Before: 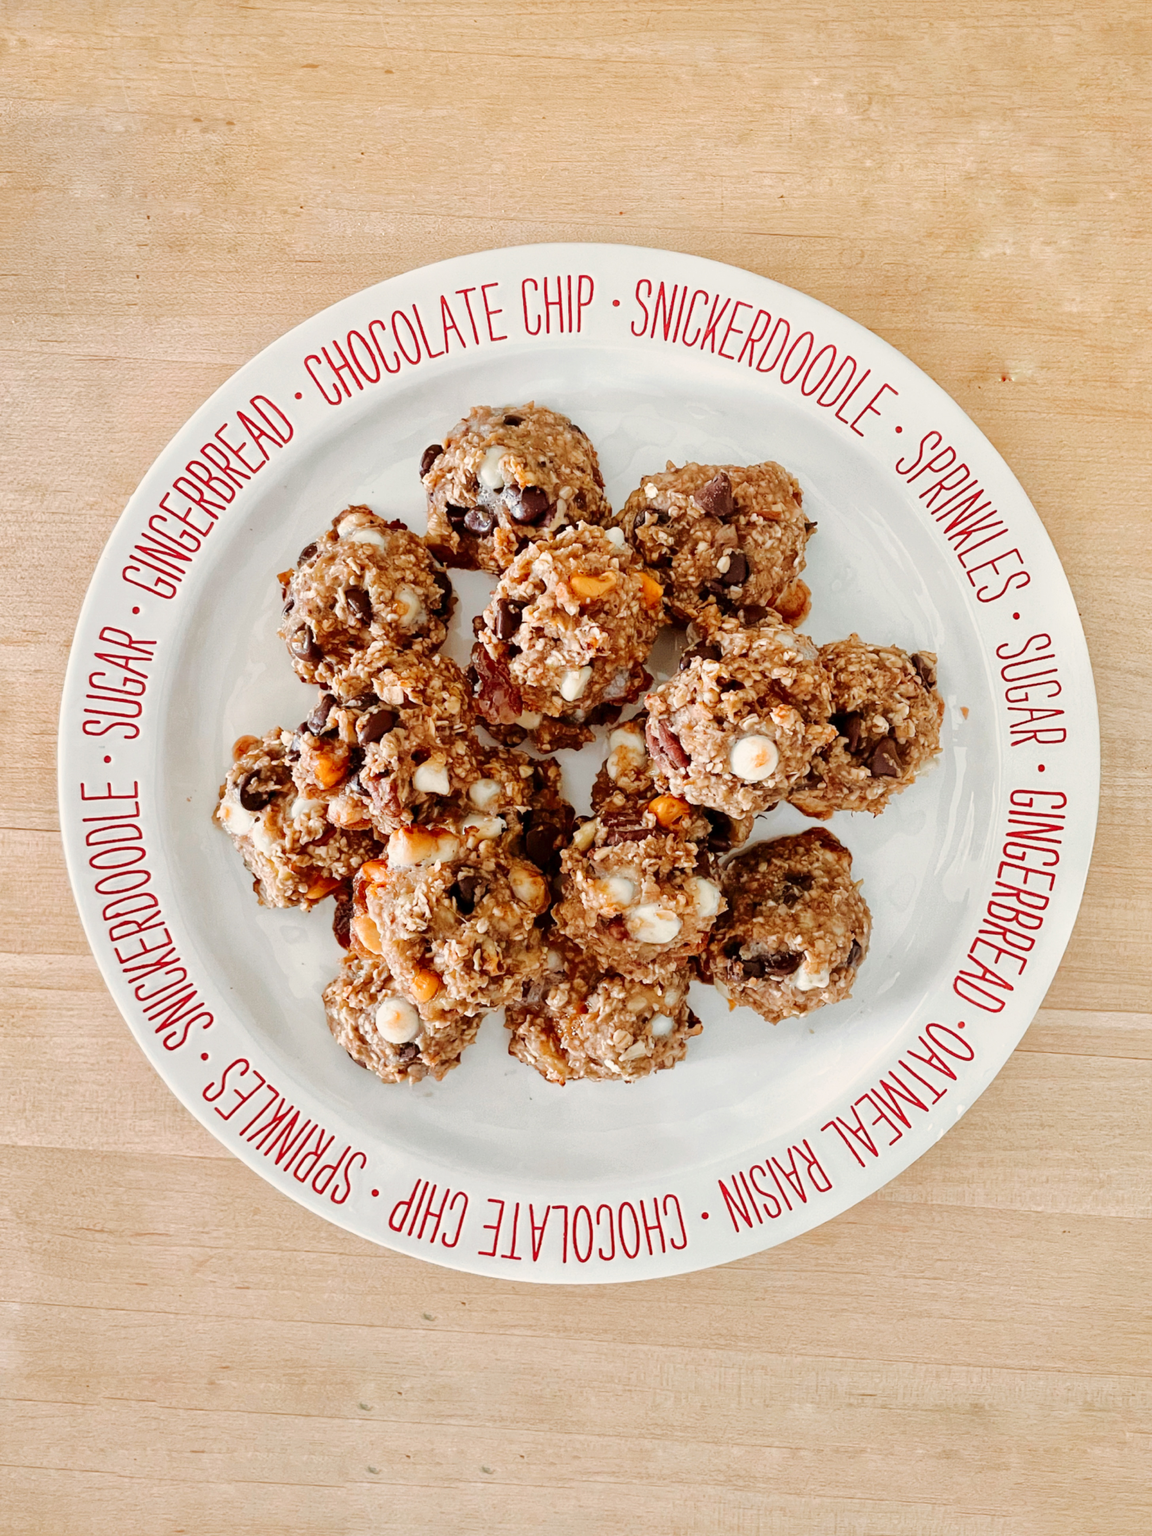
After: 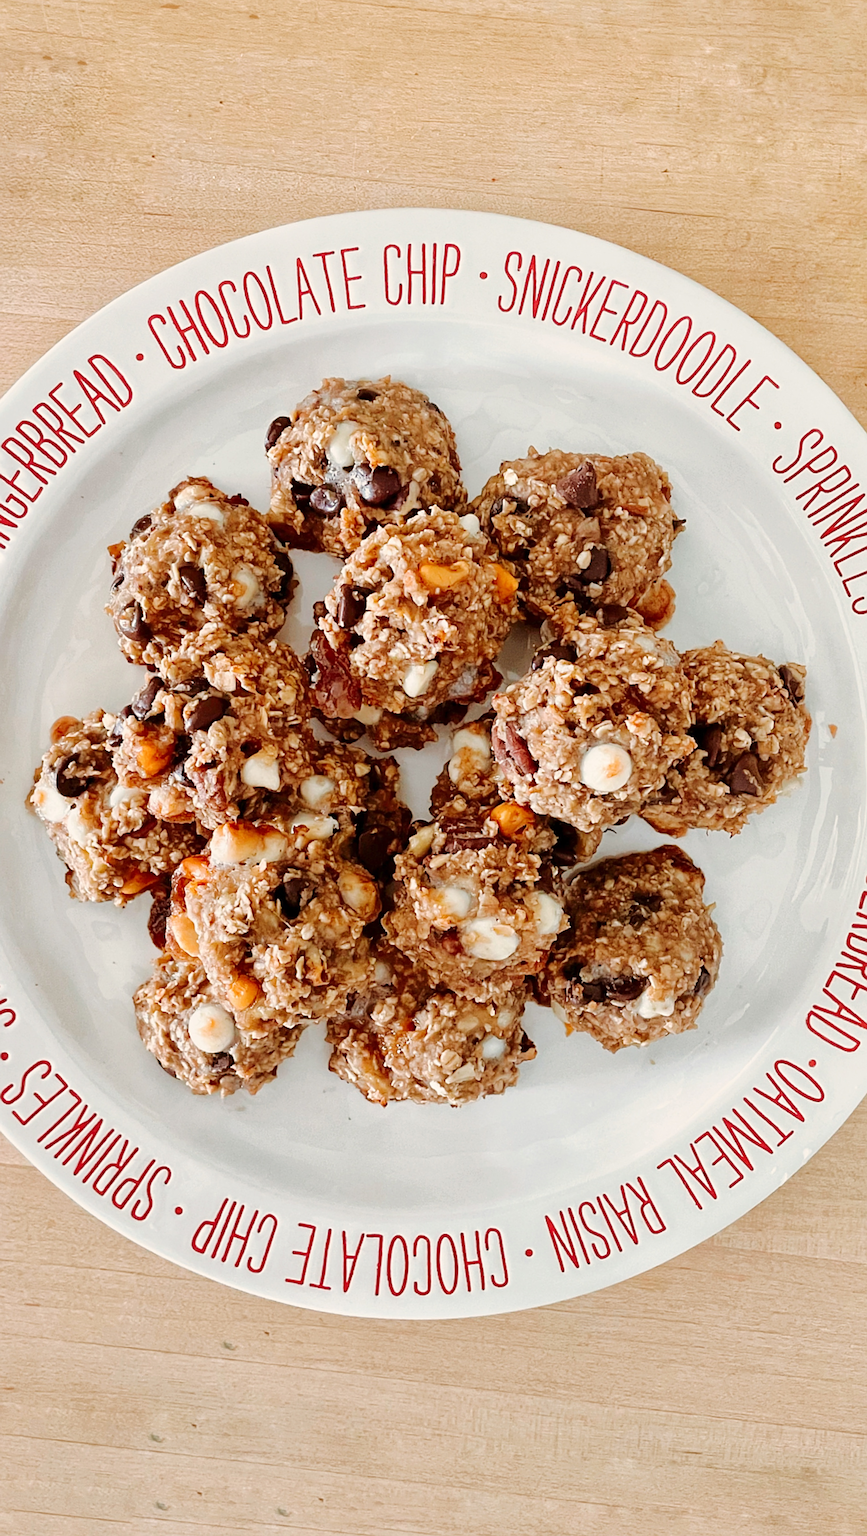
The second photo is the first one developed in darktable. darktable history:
crop and rotate: angle -2.9°, left 14.011%, top 0.033%, right 10.748%, bottom 0.034%
sharpen: on, module defaults
